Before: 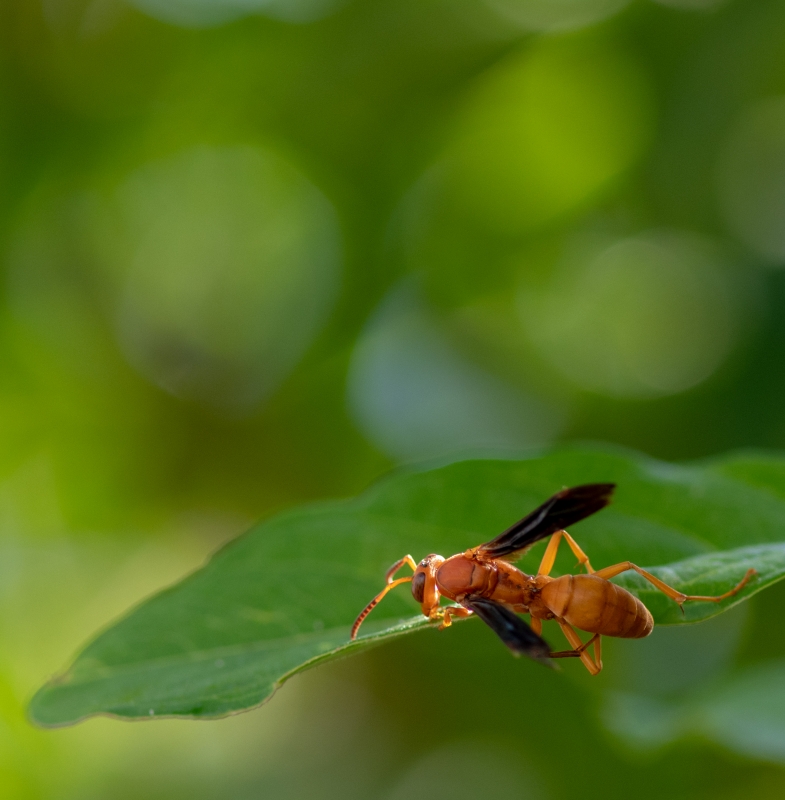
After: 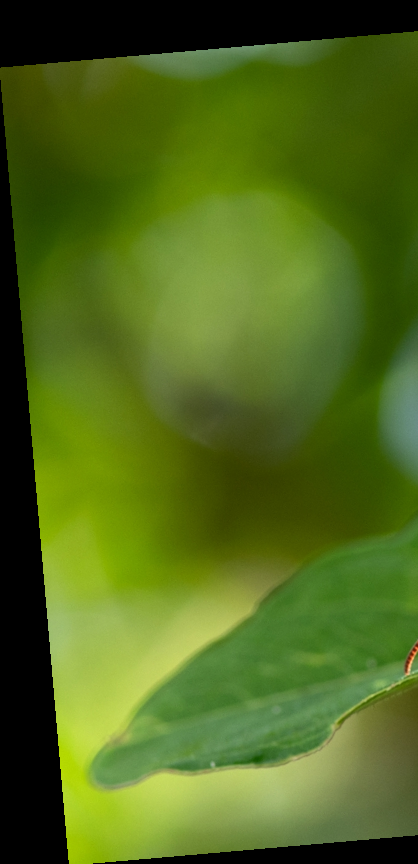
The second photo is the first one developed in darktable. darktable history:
crop and rotate: left 0%, top 0%, right 50.845%
rotate and perspective: rotation -4.98°, automatic cropping off
tone equalizer: -8 EV -0.75 EV, -7 EV -0.7 EV, -6 EV -0.6 EV, -5 EV -0.4 EV, -3 EV 0.4 EV, -2 EV 0.6 EV, -1 EV 0.7 EV, +0 EV 0.75 EV, edges refinement/feathering 500, mask exposure compensation -1.57 EV, preserve details no
